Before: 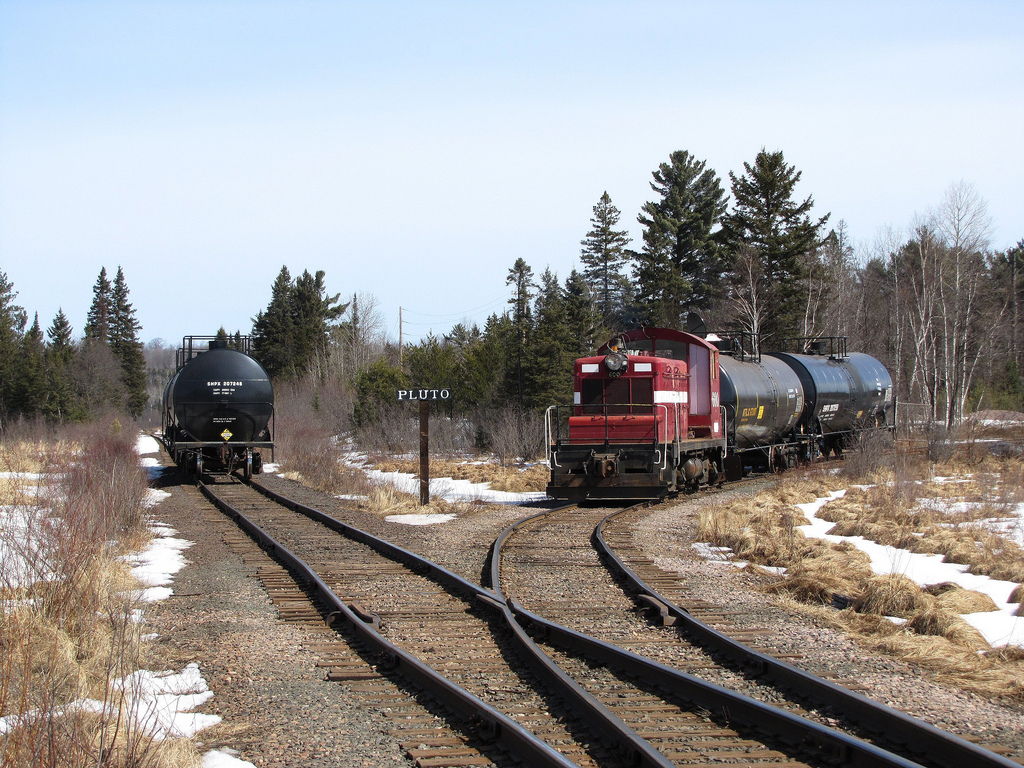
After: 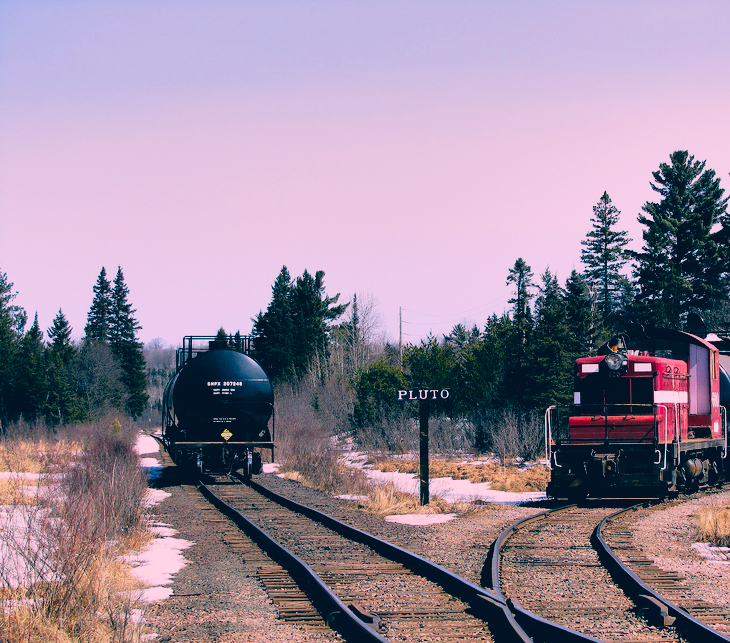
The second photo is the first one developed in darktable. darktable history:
crop: right 28.68%, bottom 16.272%
filmic rgb: black relative exposure -5 EV, white relative exposure 3.98 EV, threshold 5.99 EV, hardness 2.88, contrast 1.297, highlights saturation mix -29.13%, enable highlight reconstruction true
color correction: highlights a* 17.28, highlights b* 0.257, shadows a* -15.35, shadows b* -13.96, saturation 1.52
shadows and highlights: shadows 52.87, soften with gaussian
exposure: exposure -0.016 EV, compensate highlight preservation false
